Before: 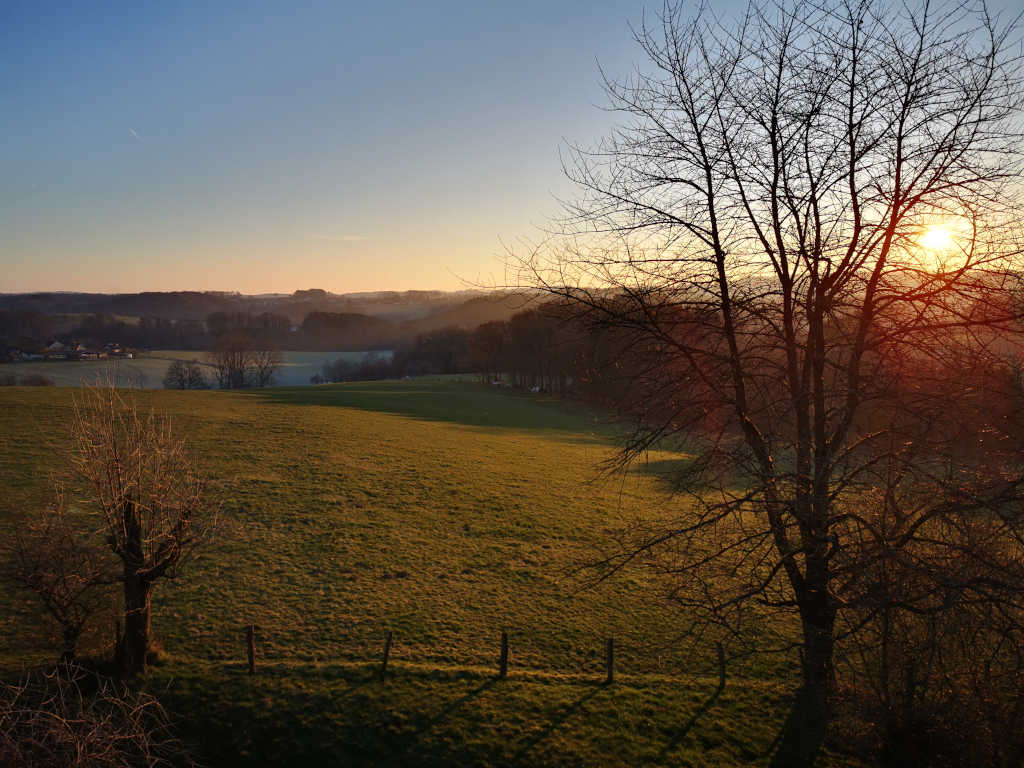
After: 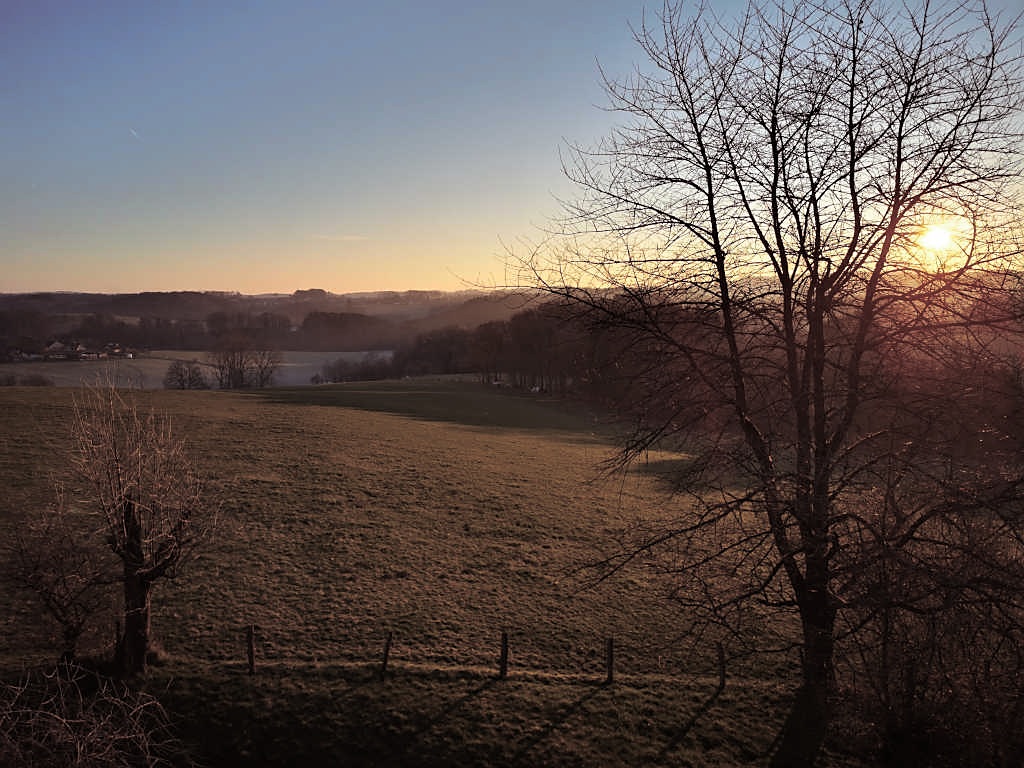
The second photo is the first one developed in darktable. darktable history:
exposure: compensate highlight preservation false
split-toning: shadows › saturation 0.2
sharpen: radius 1.458, amount 0.398, threshold 1.271
